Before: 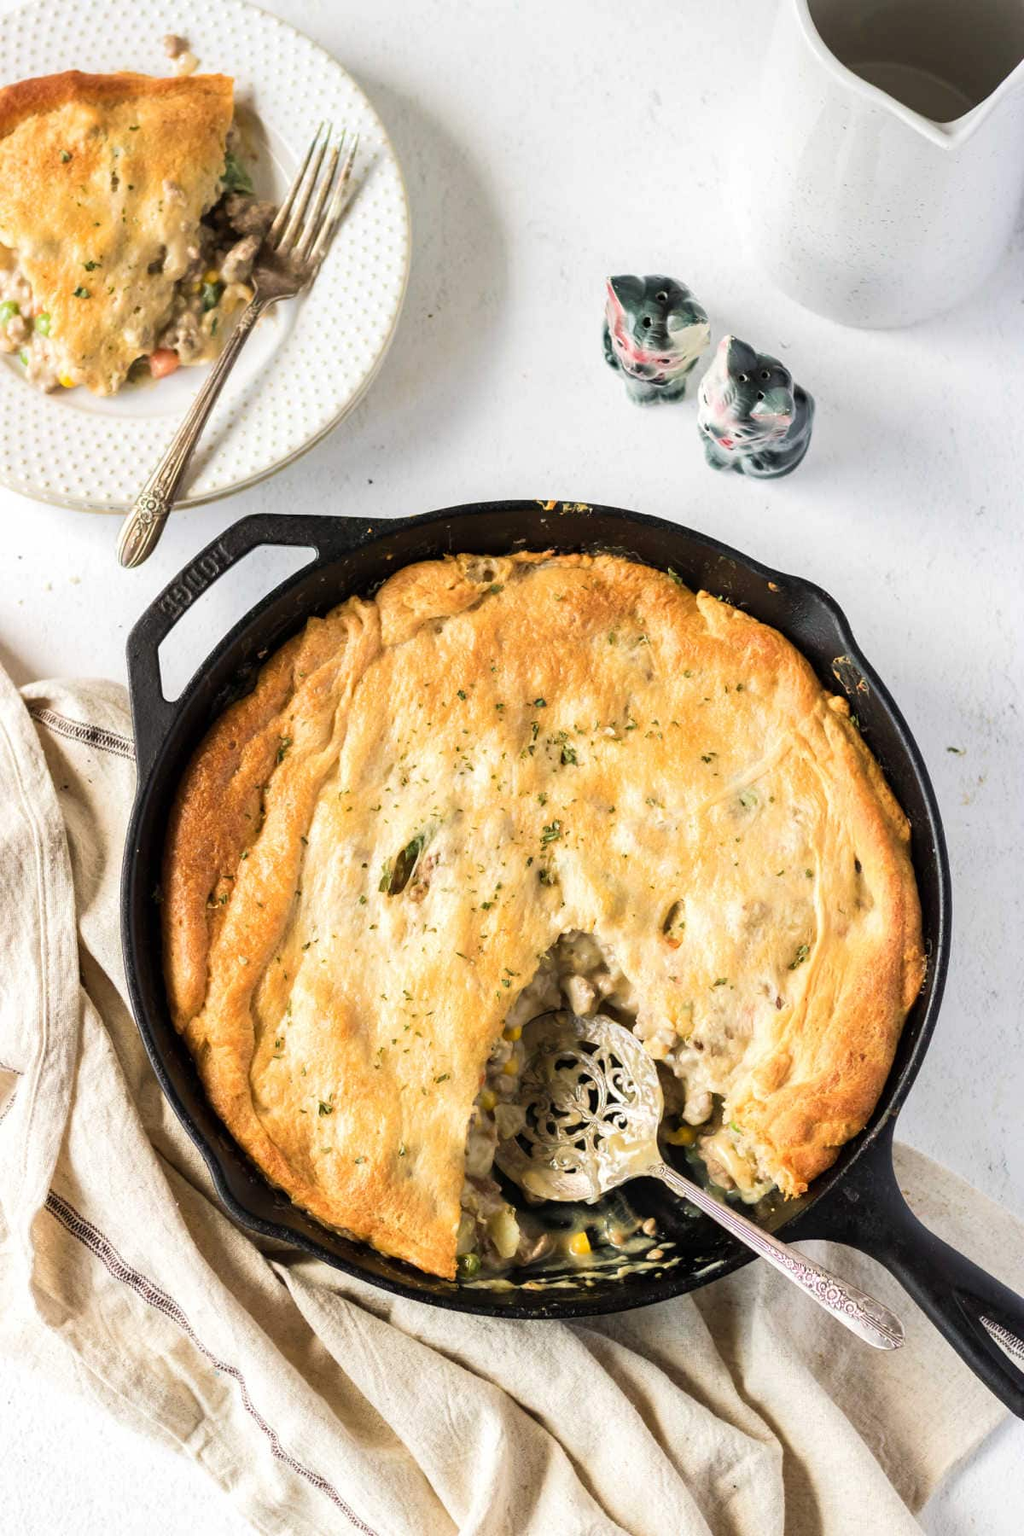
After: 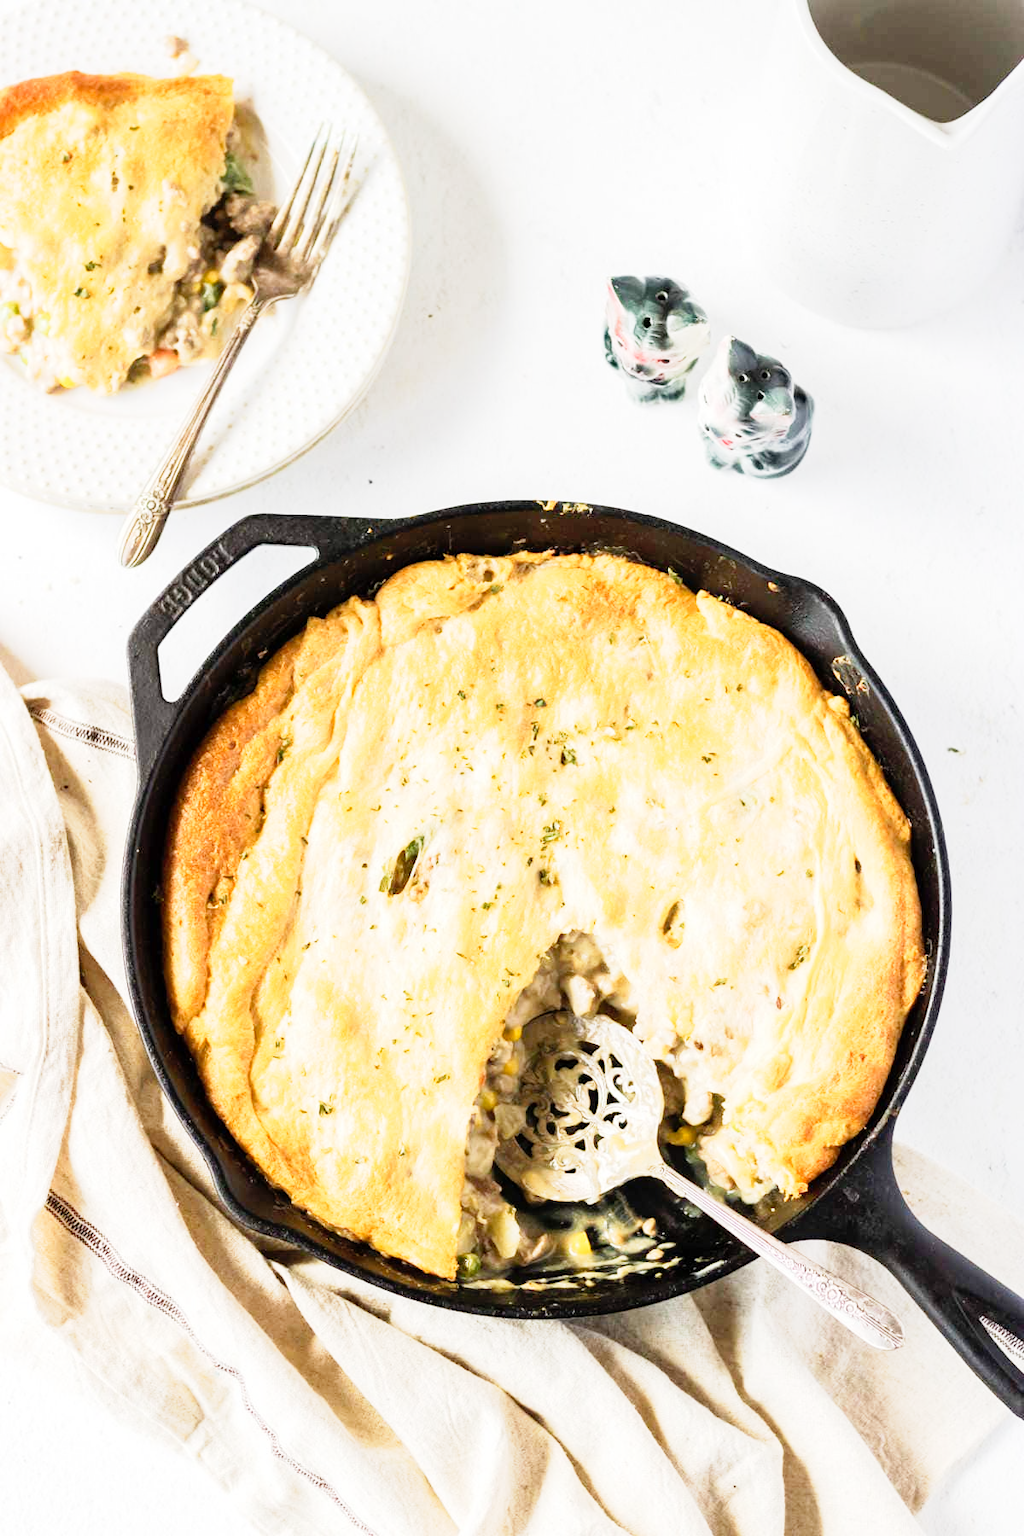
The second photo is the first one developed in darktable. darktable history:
tone curve: curves: ch0 [(0, 0) (0.003, 0.003) (0.011, 0.012) (0.025, 0.028) (0.044, 0.049) (0.069, 0.091) (0.1, 0.144) (0.136, 0.21) (0.177, 0.277) (0.224, 0.352) (0.277, 0.433) (0.335, 0.523) (0.399, 0.613) (0.468, 0.702) (0.543, 0.79) (0.623, 0.867) (0.709, 0.916) (0.801, 0.946) (0.898, 0.972) (1, 1)], preserve colors none
